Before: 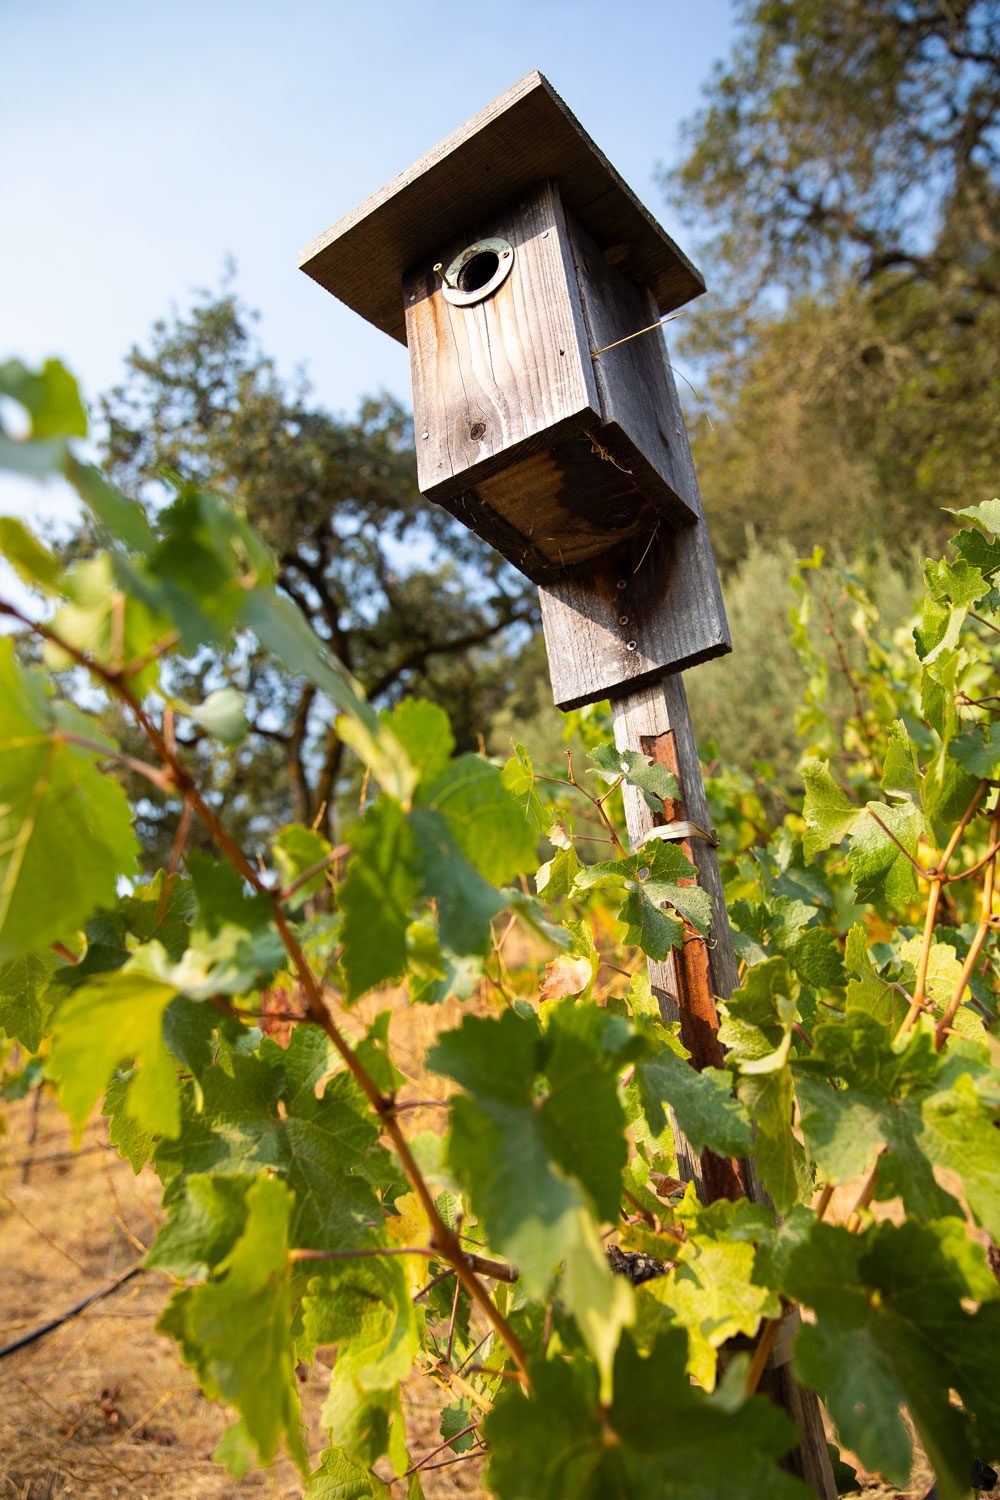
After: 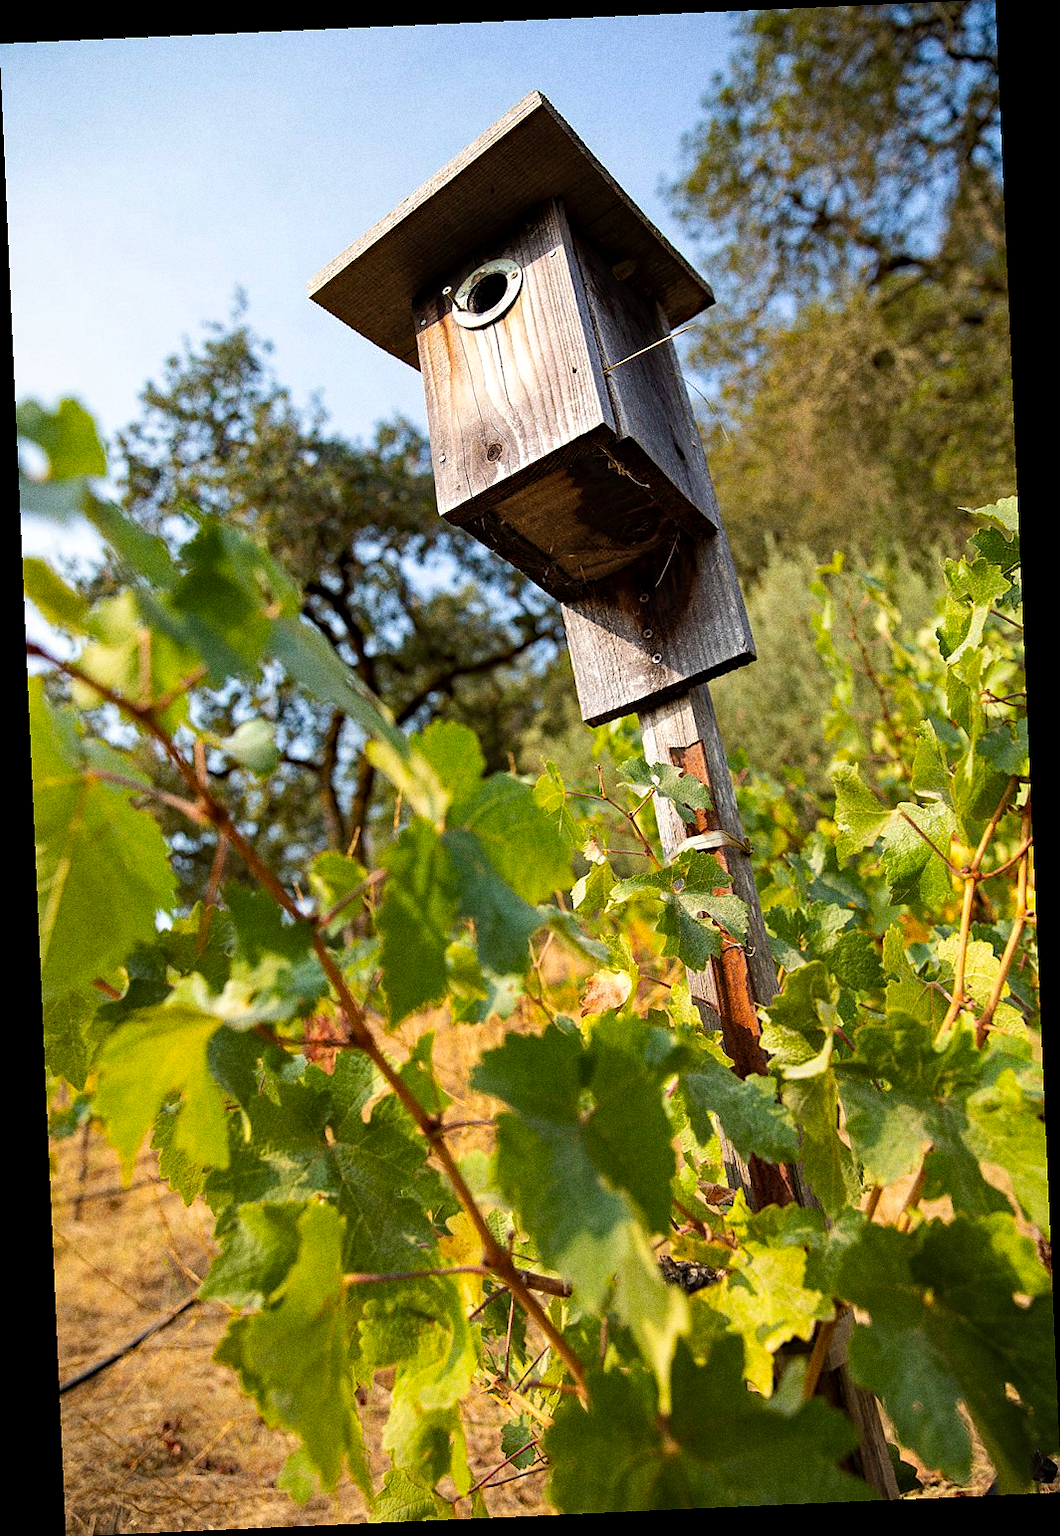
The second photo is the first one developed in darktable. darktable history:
rotate and perspective: rotation -2.56°, automatic cropping off
local contrast: highlights 100%, shadows 100%, detail 120%, midtone range 0.2
grain: coarseness 0.09 ISO, strength 40%
white balance: red 1, blue 1
sharpen: radius 0.969, amount 0.604
haze removal: strength 0.29, distance 0.25, compatibility mode true, adaptive false
